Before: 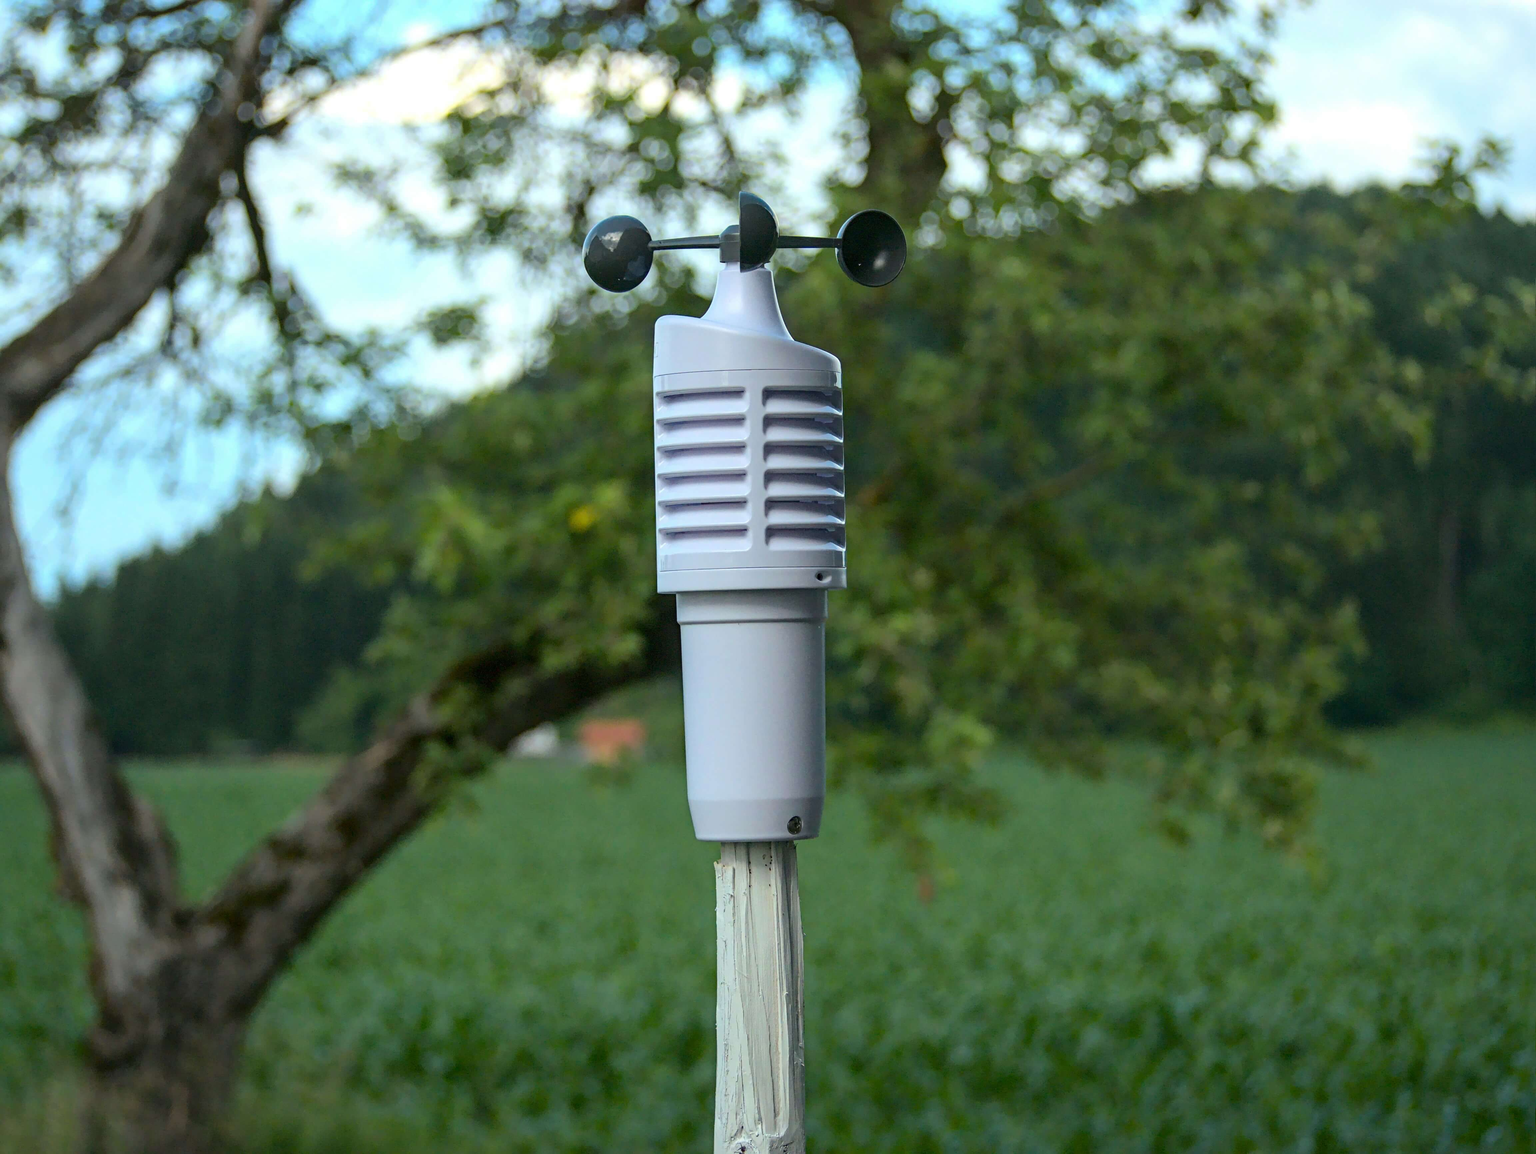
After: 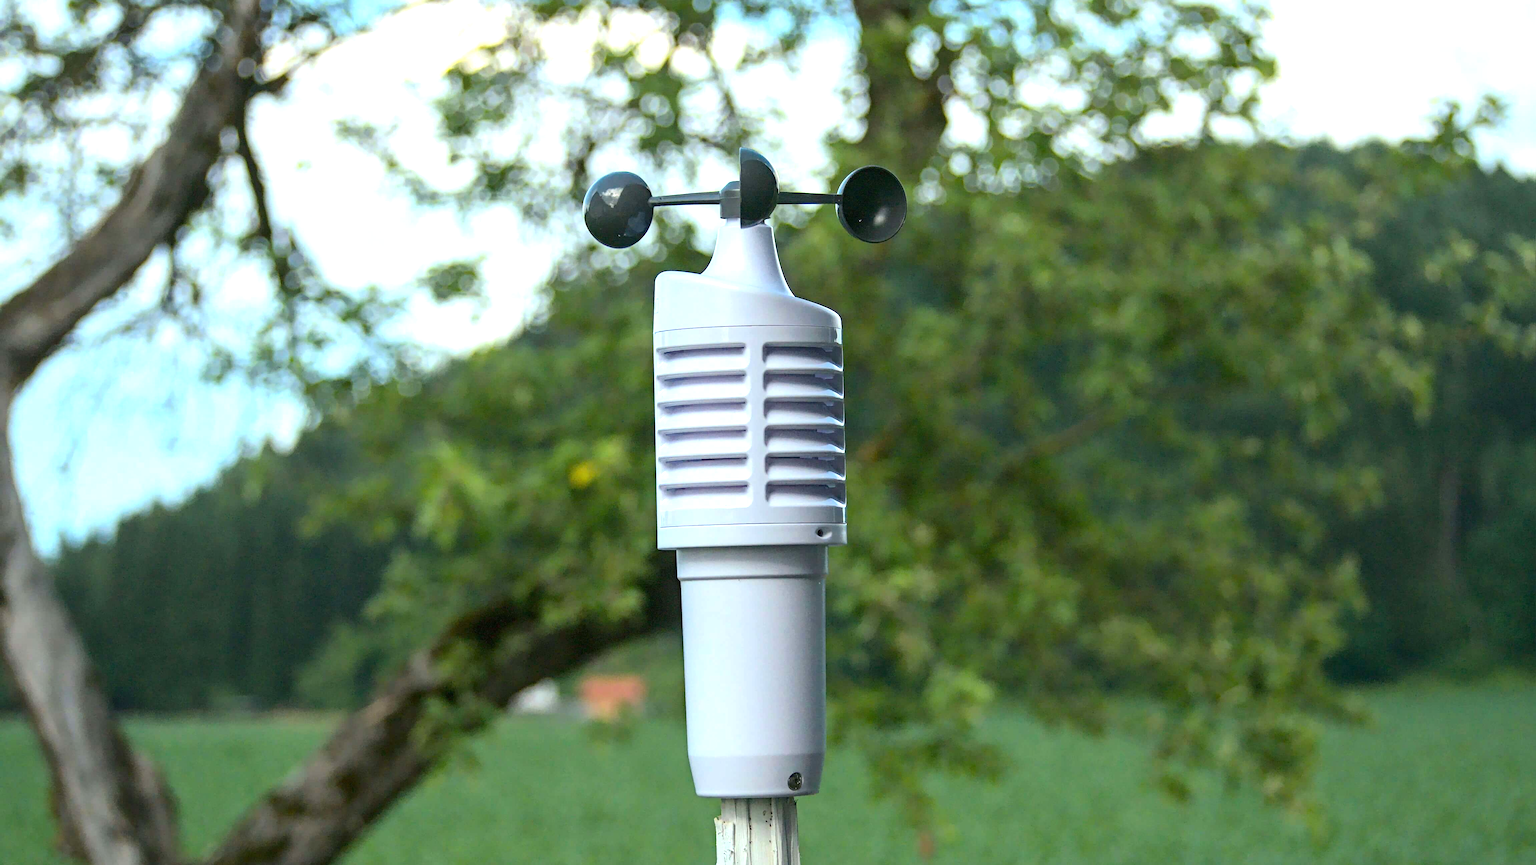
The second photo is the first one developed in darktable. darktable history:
crop: top 3.857%, bottom 21.132%
exposure: black level correction 0, exposure 0.7 EV, compensate exposure bias true, compensate highlight preservation false
